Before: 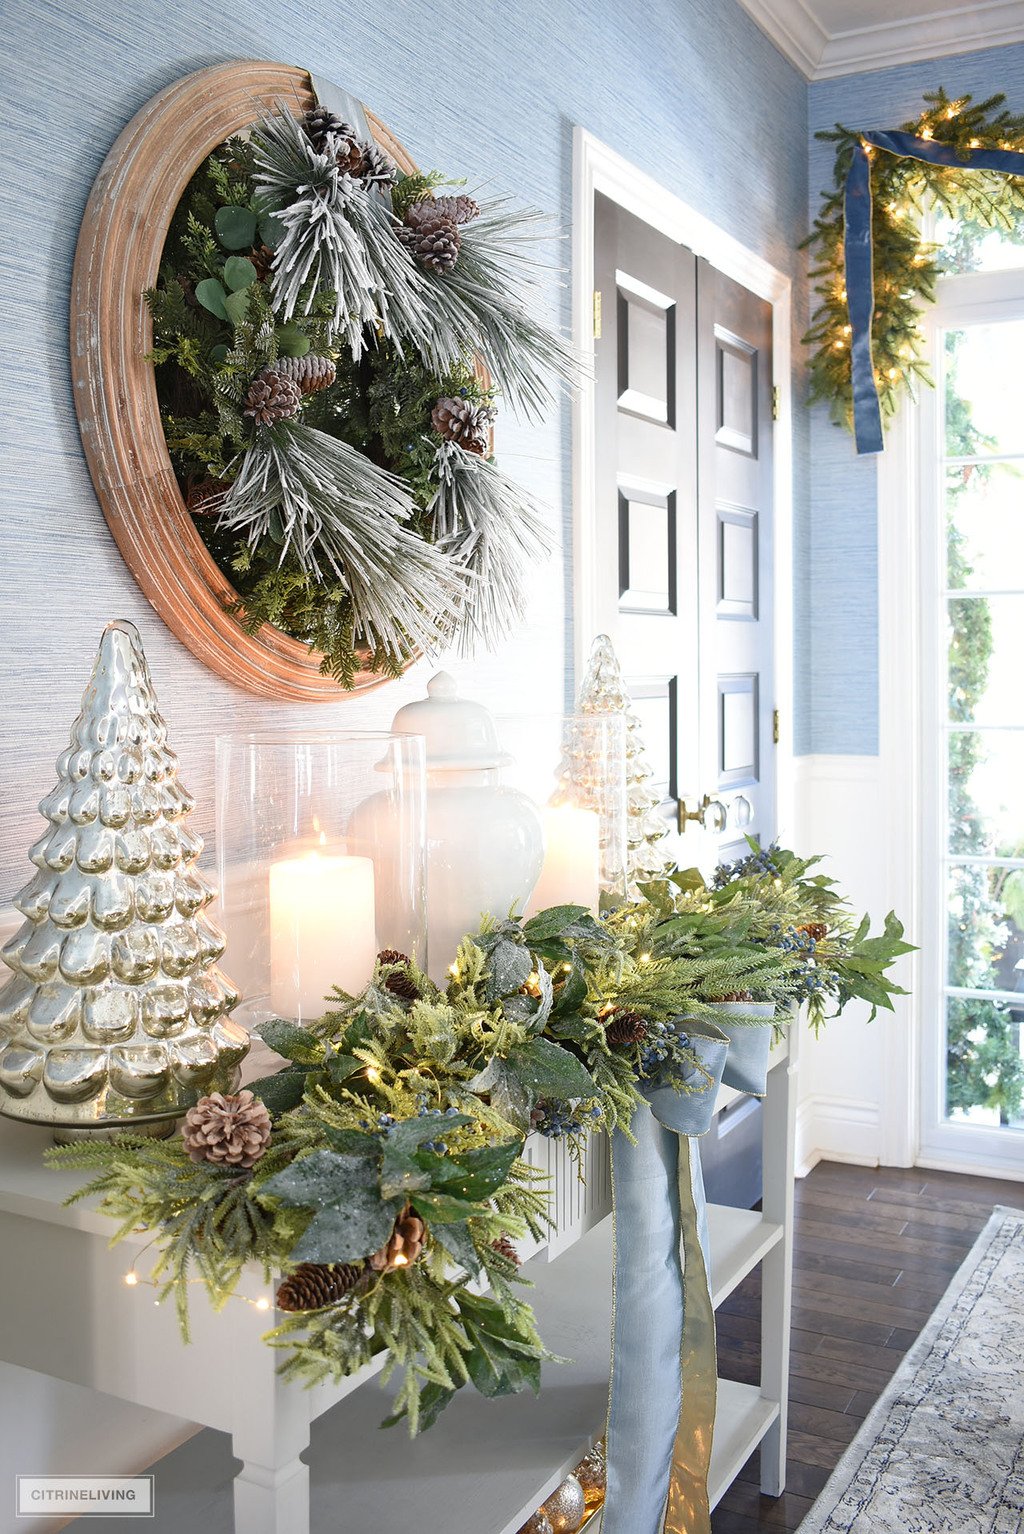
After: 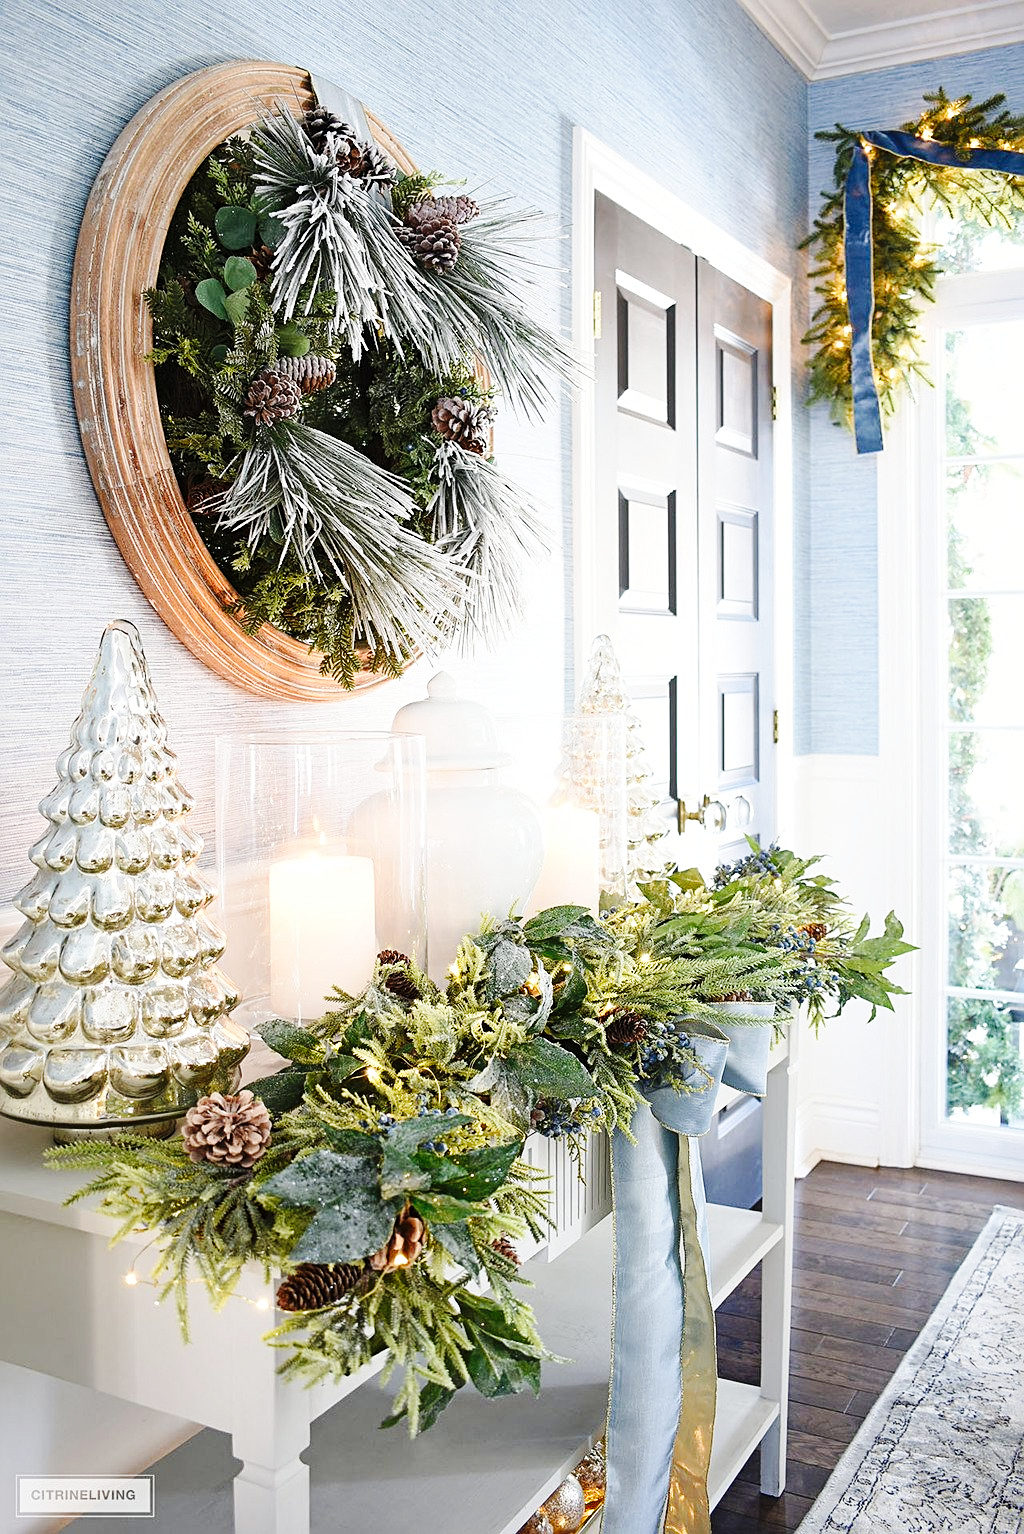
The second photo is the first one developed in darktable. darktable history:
base curve: curves: ch0 [(0, 0) (0.036, 0.025) (0.121, 0.166) (0.206, 0.329) (0.605, 0.79) (1, 1)], preserve colors none
sharpen: radius 2.167, amount 0.381, threshold 0
